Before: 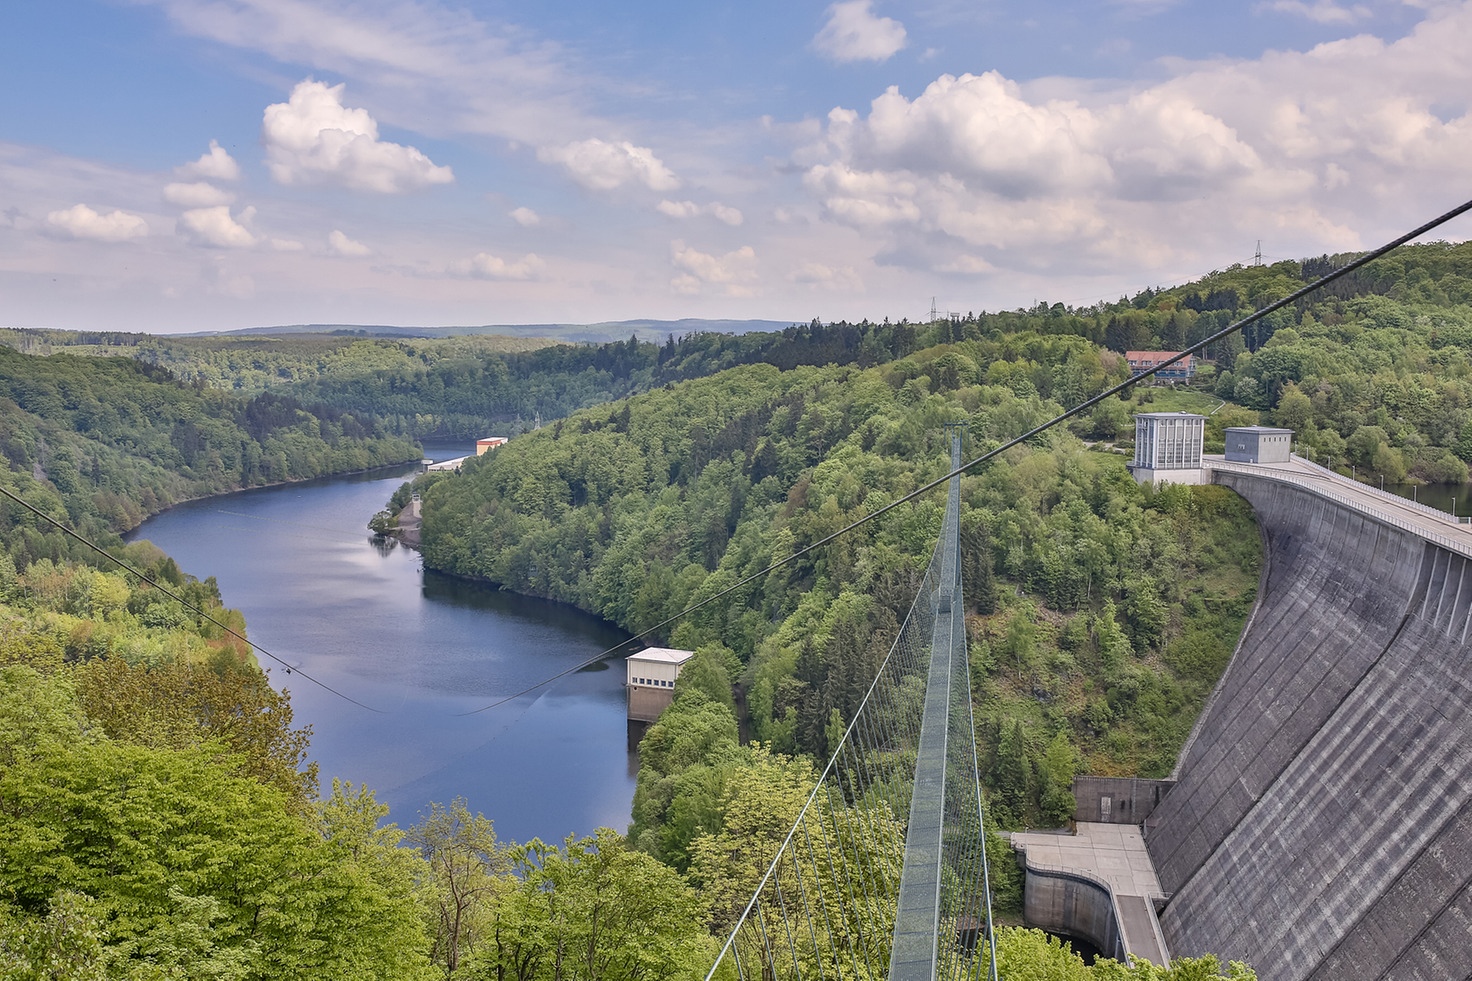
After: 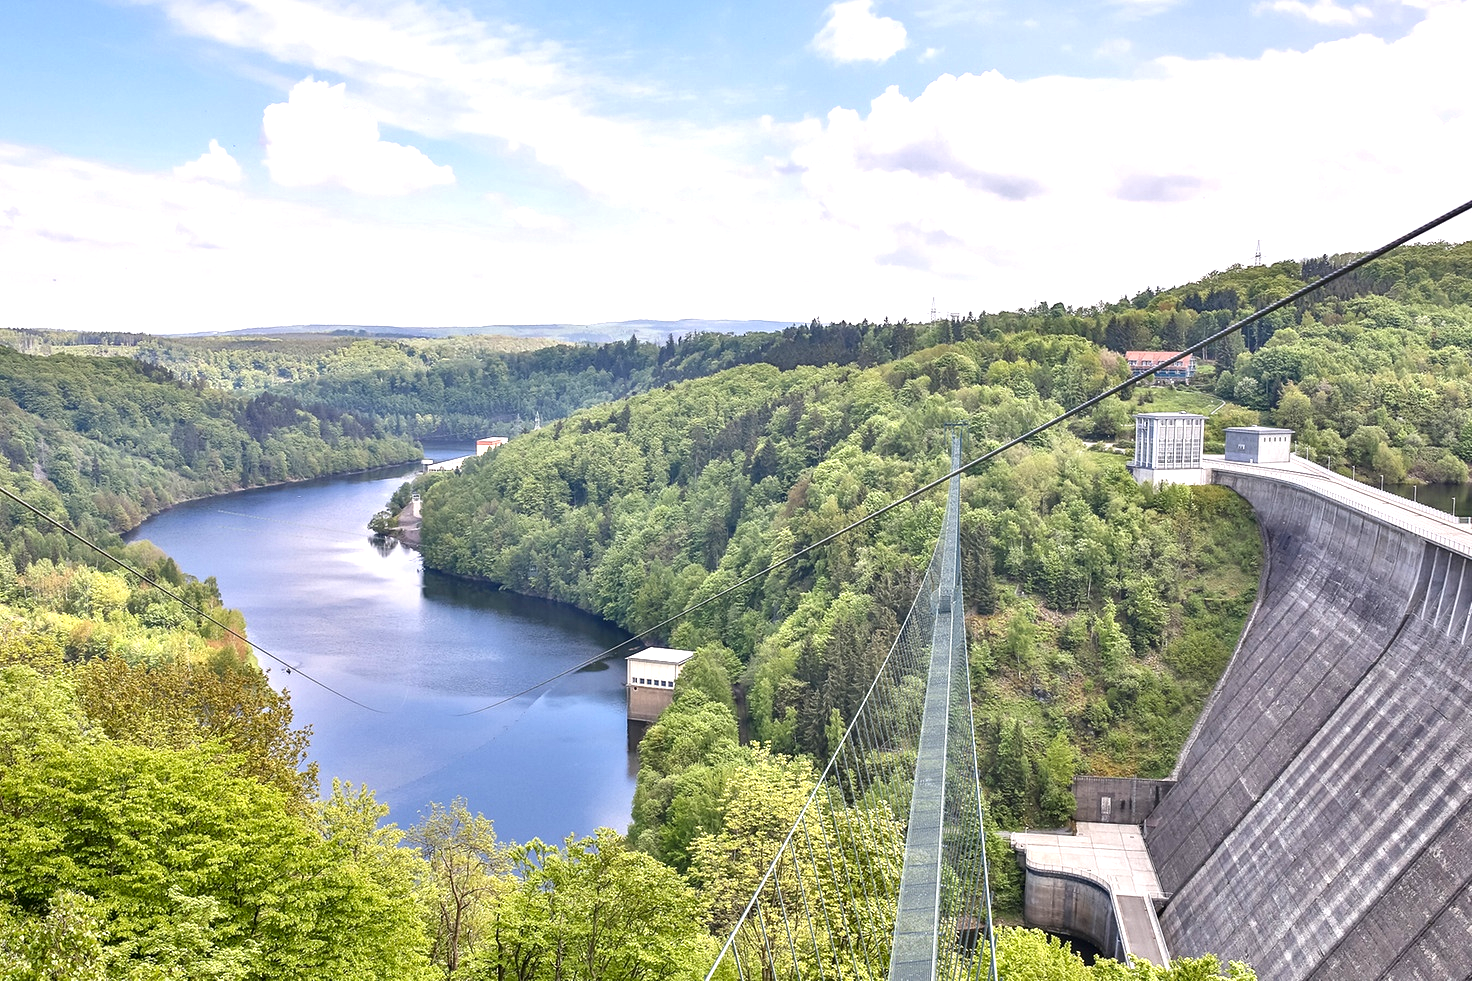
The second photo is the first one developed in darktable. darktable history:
contrast brightness saturation: brightness -0.091
exposure: black level correction 0.001, exposure 1.132 EV, compensate highlight preservation false
